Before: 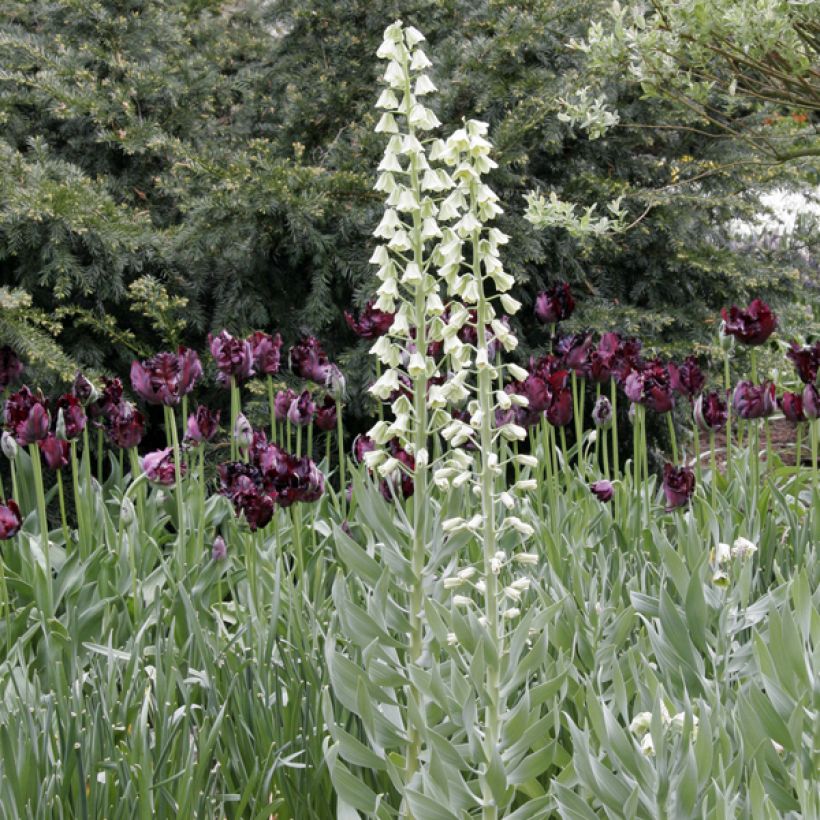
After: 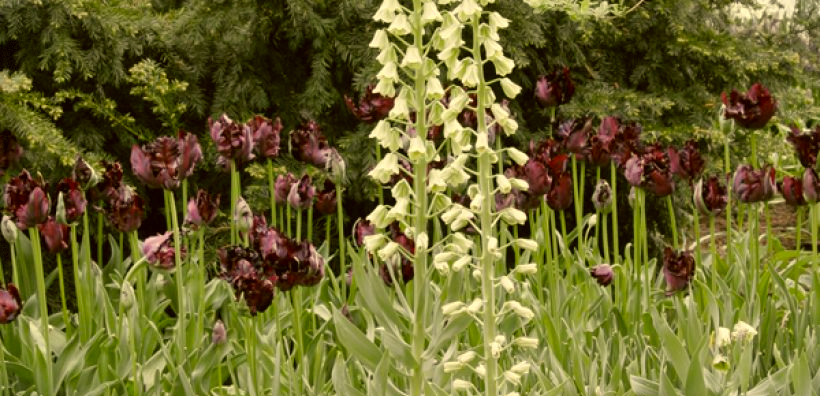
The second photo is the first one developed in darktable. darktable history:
vignetting: fall-off start 99.96%, width/height ratio 1.306, dithering 8-bit output
crop and rotate: top 26.518%, bottom 25.153%
color correction: highlights a* 0.135, highlights b* 28.95, shadows a* -0.297, shadows b* 21.13
